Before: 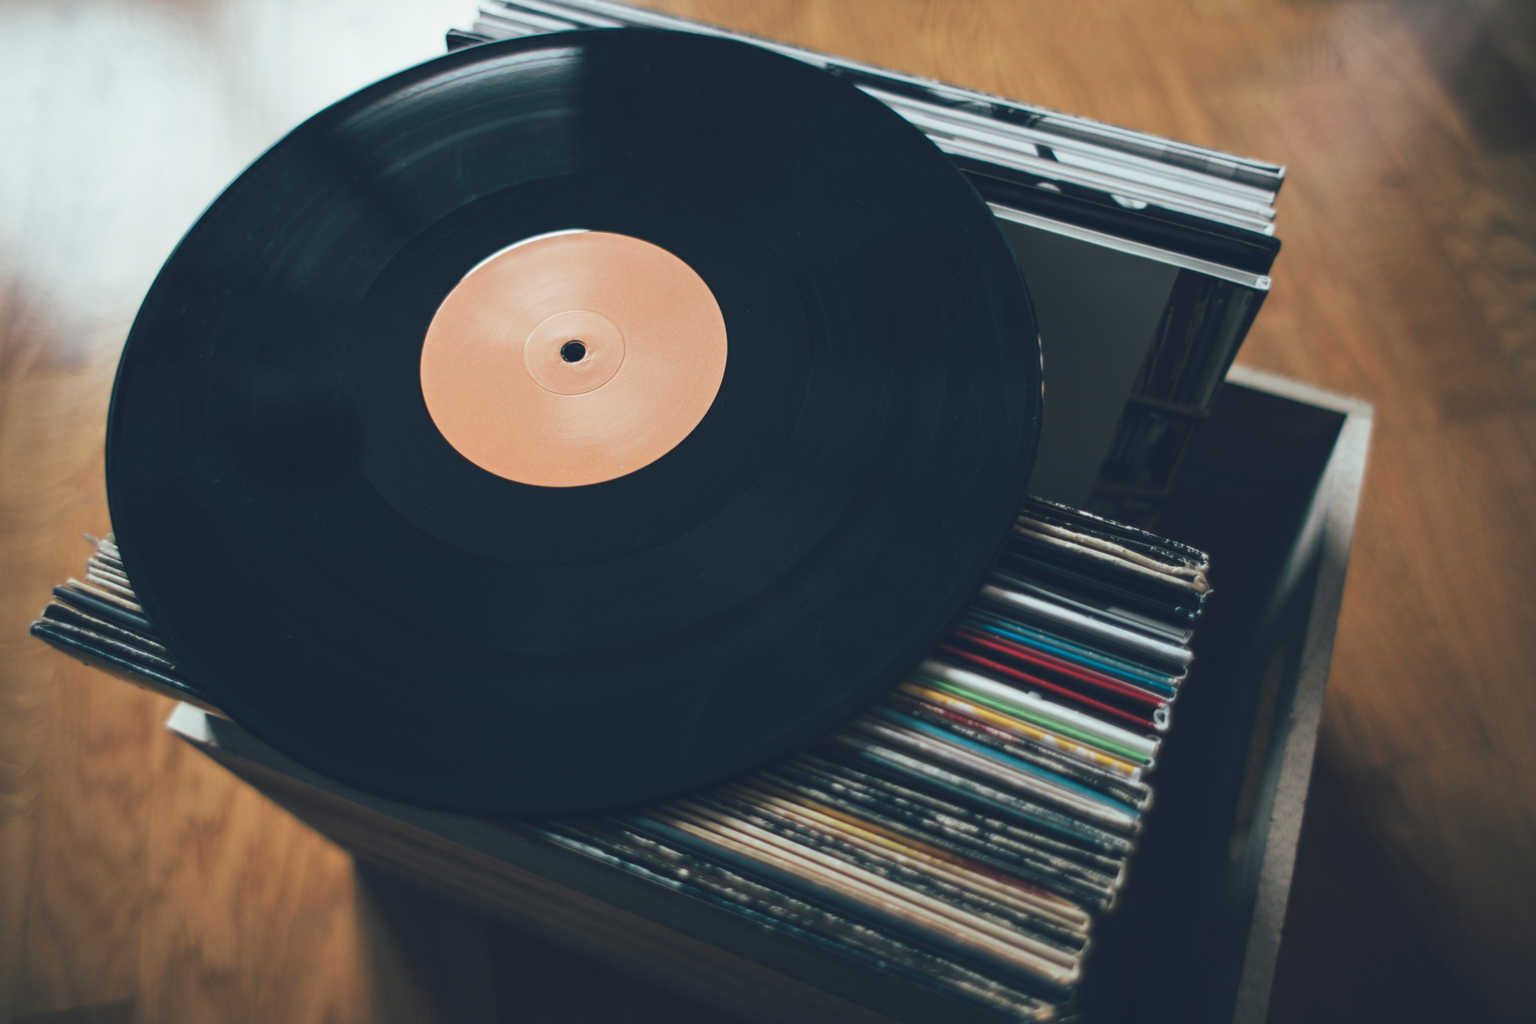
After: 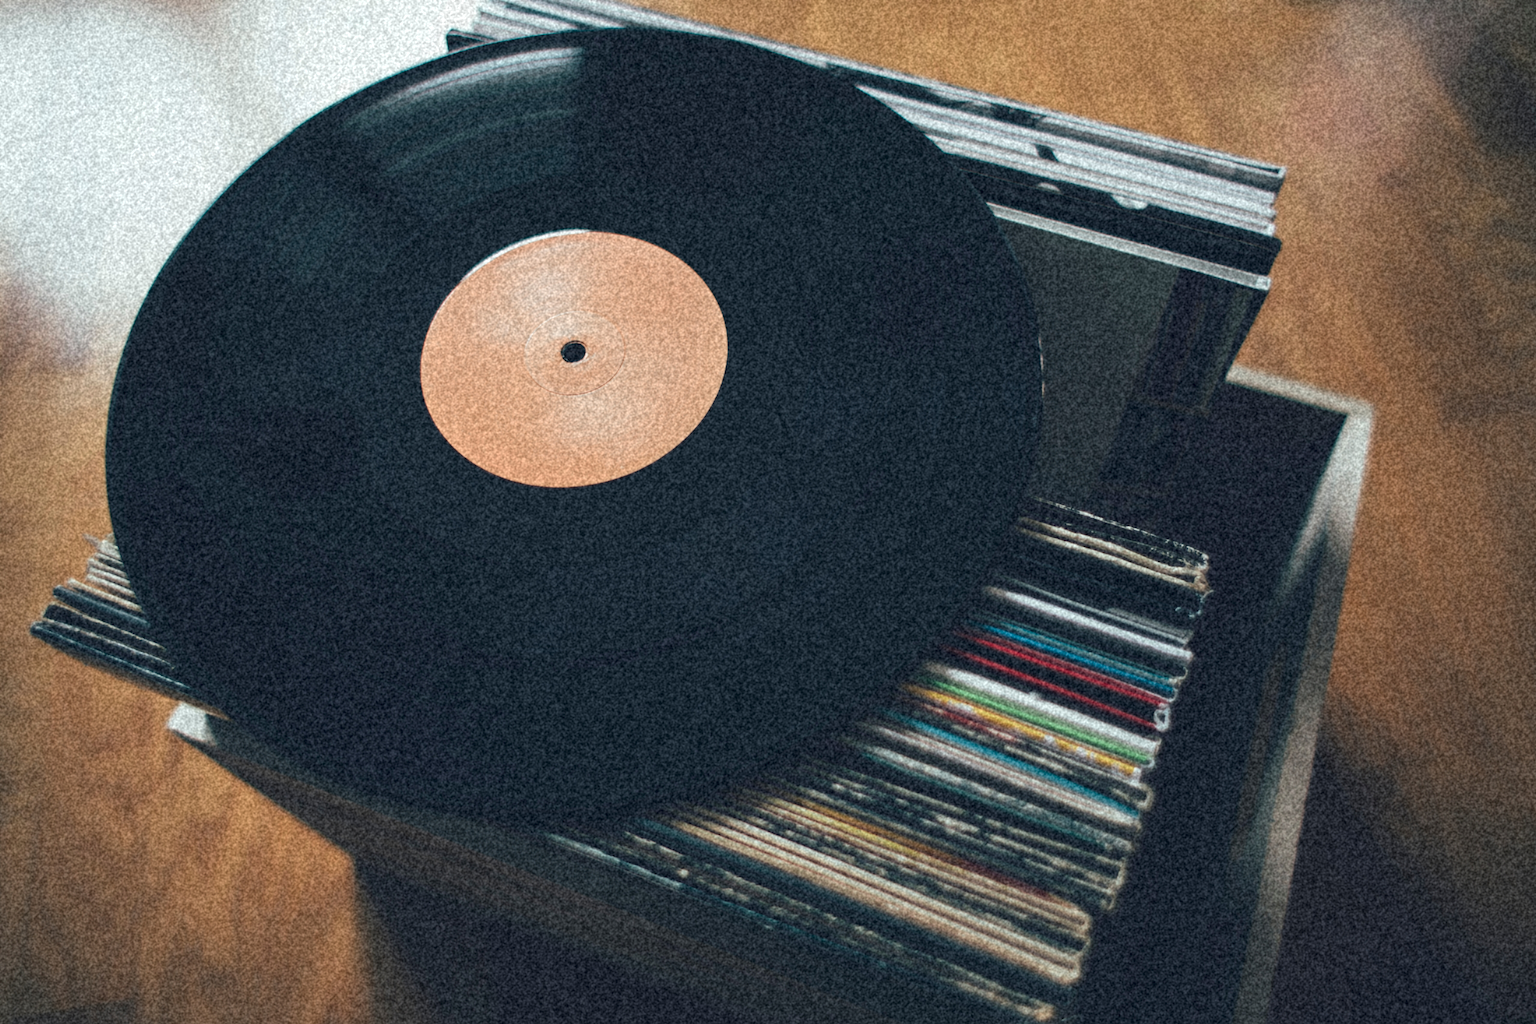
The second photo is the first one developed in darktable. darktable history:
exposure: compensate highlight preservation false
grain: coarseness 46.9 ISO, strength 50.21%, mid-tones bias 0%
